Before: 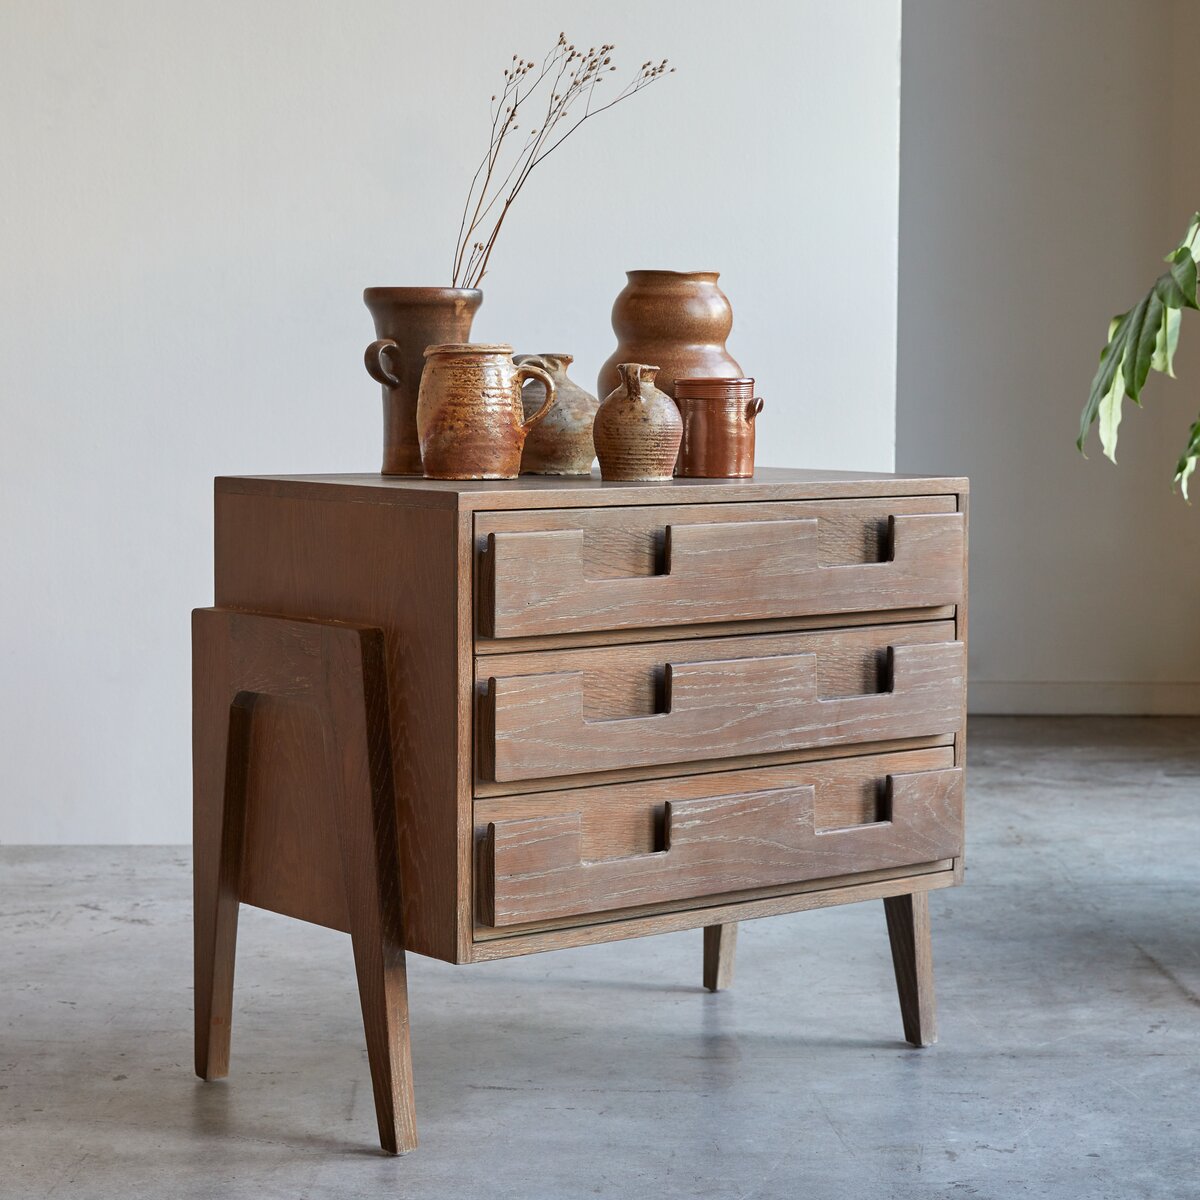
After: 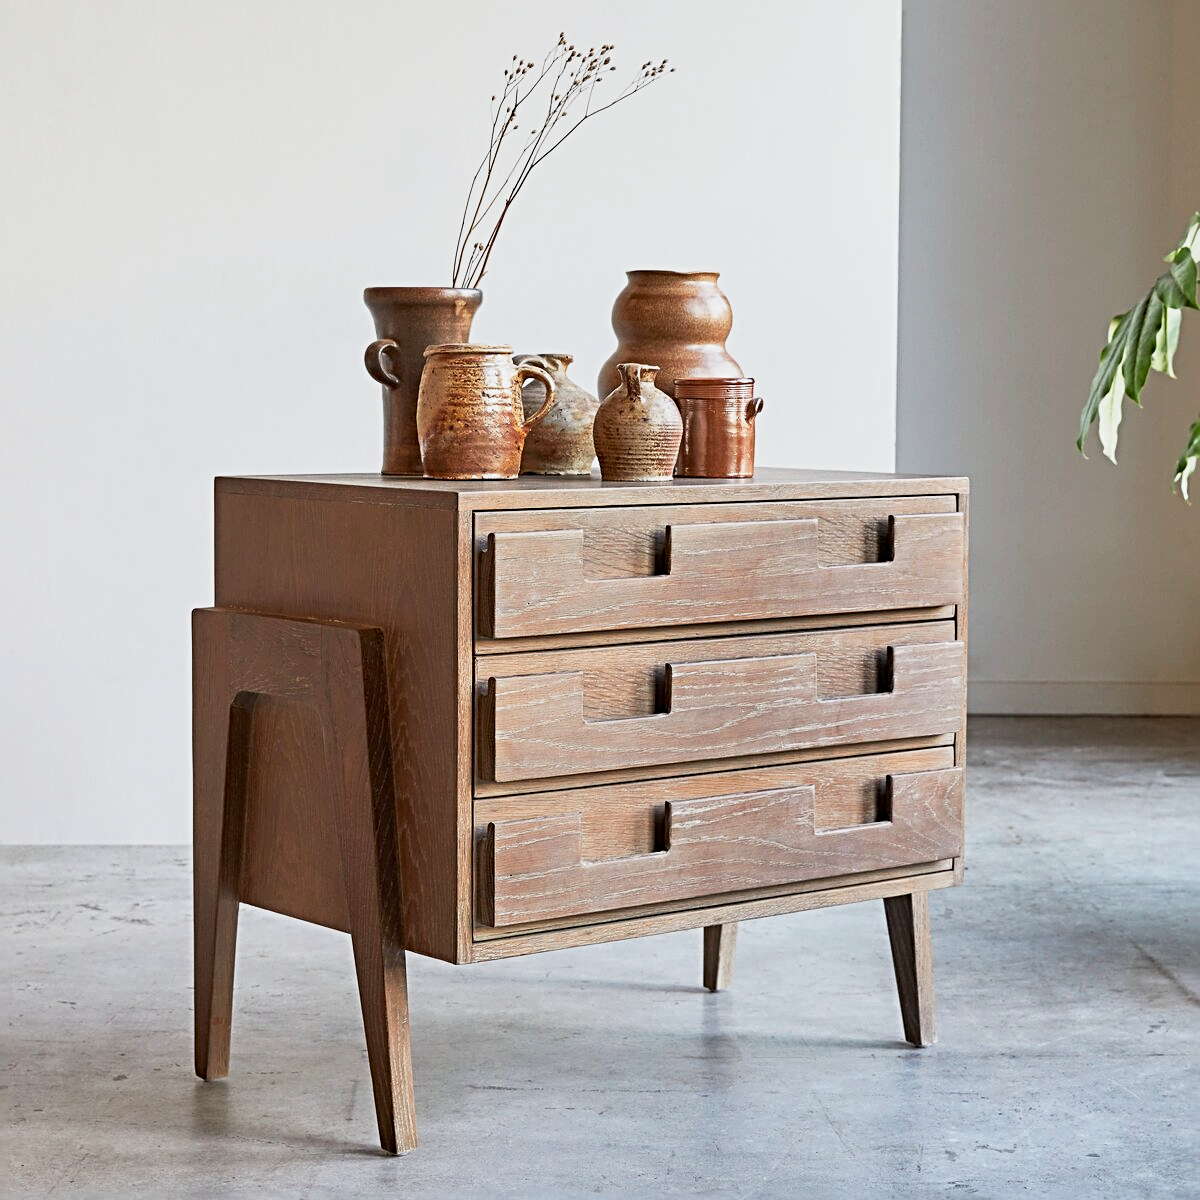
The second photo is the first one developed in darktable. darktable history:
sharpen: radius 4
base curve: curves: ch0 [(0, 0) (0.088, 0.125) (0.176, 0.251) (0.354, 0.501) (0.613, 0.749) (1, 0.877)], preserve colors none
